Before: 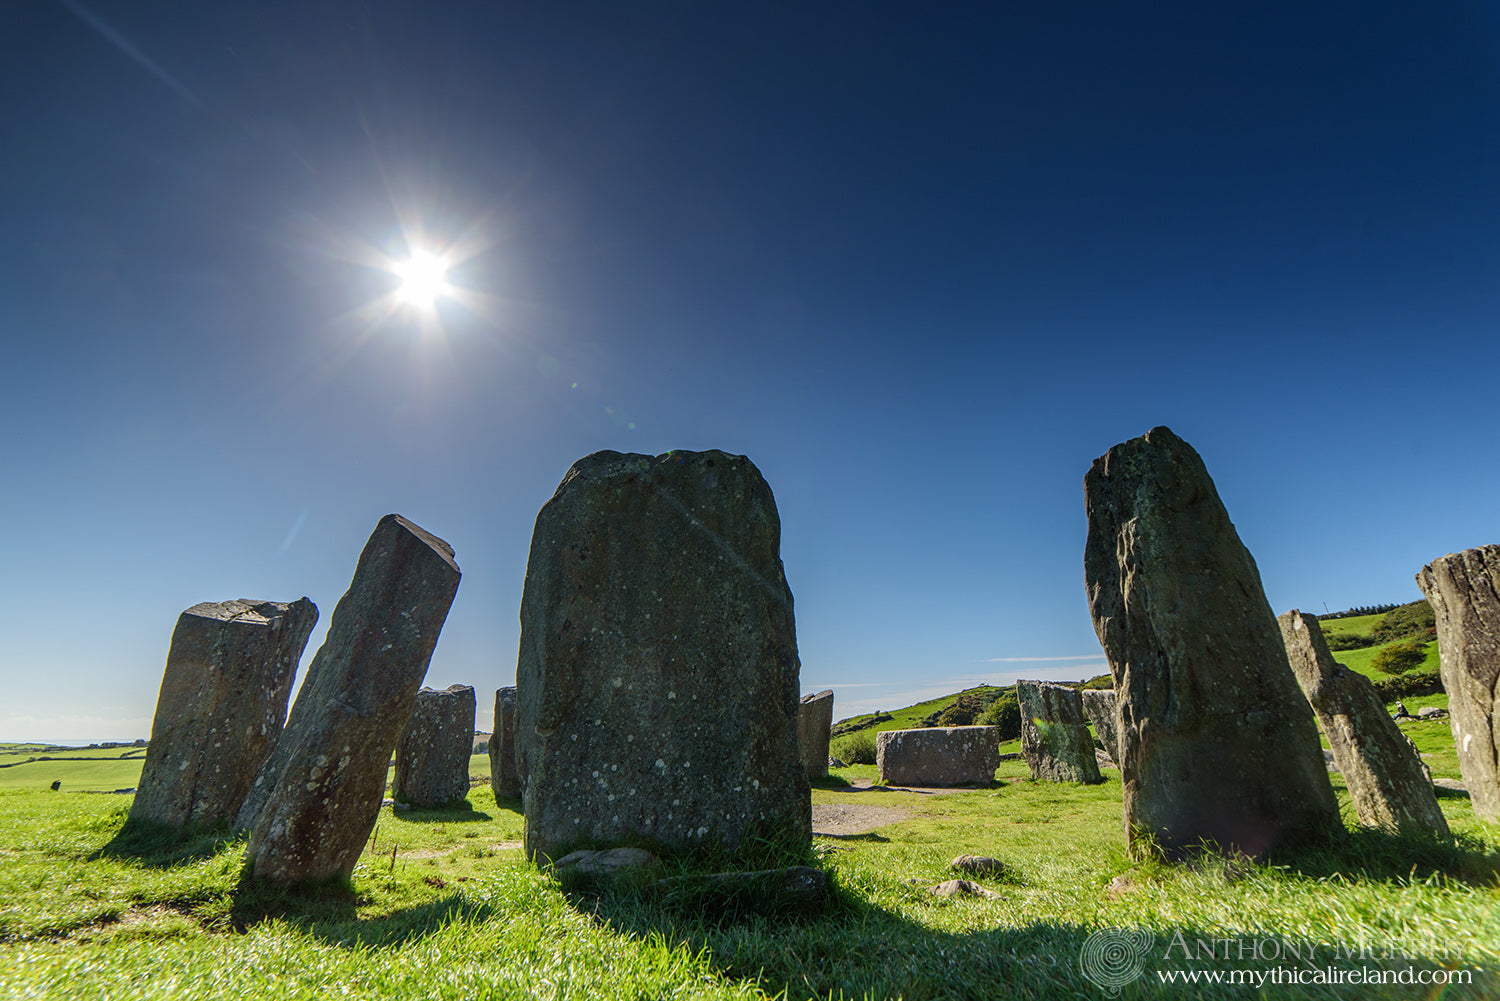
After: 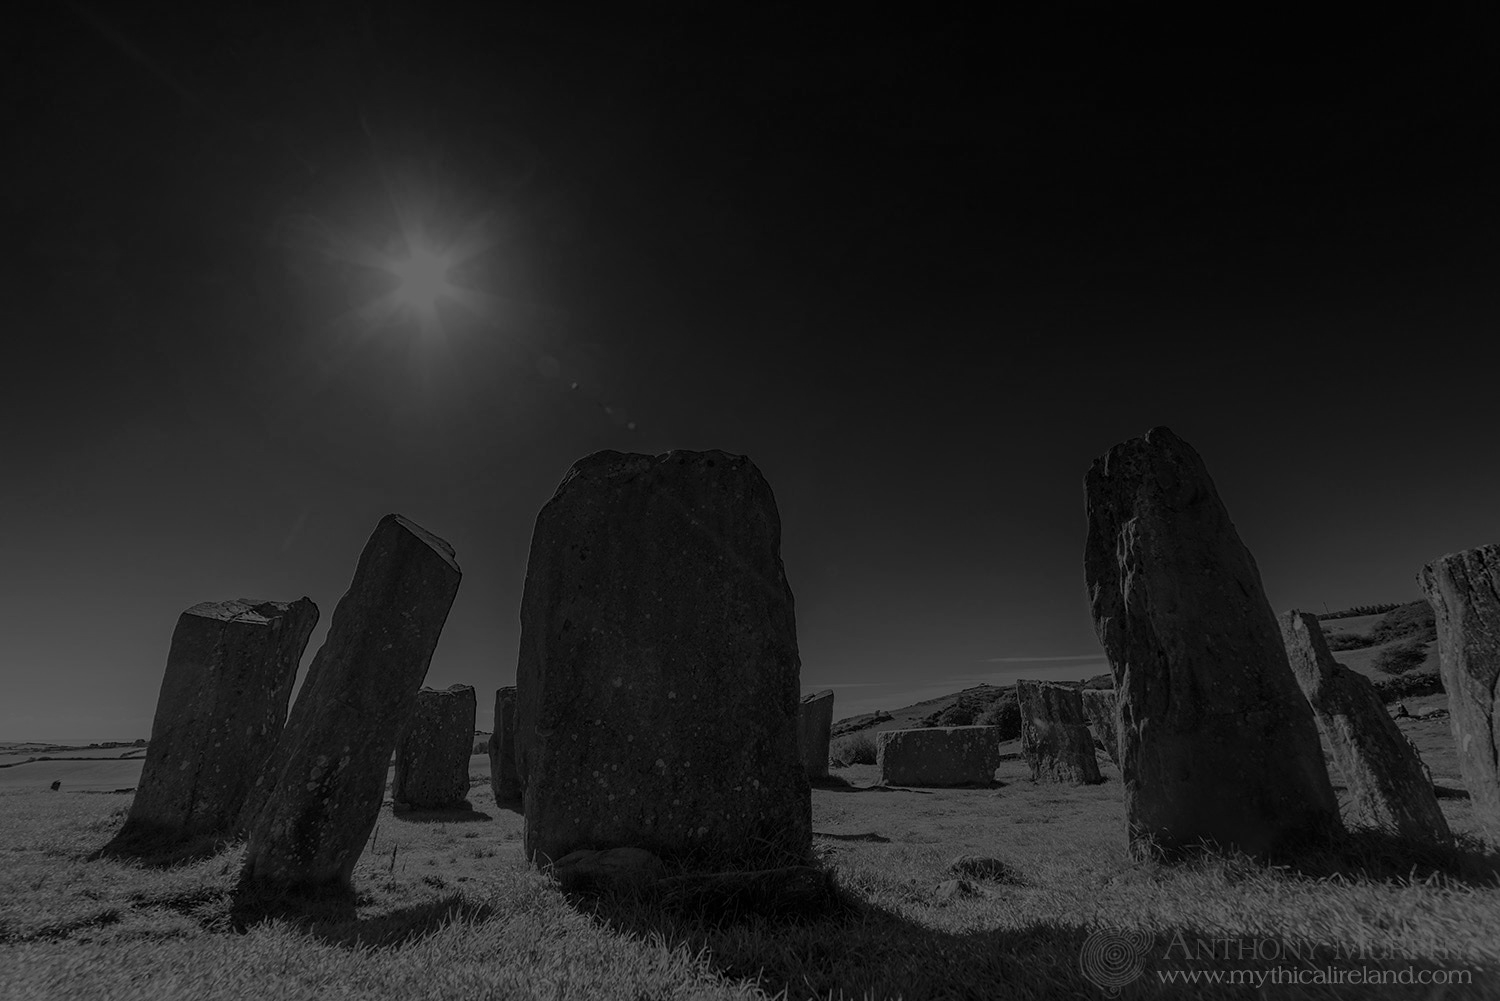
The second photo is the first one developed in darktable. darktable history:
shadows and highlights: shadows -10, white point adjustment 1.5, highlights 10
contrast brightness saturation: contrast -0.03, brightness -0.59, saturation -1
color balance rgb: perceptual saturation grading › global saturation 24.74%, perceptual saturation grading › highlights -51.22%, perceptual saturation grading › mid-tones 19.16%, perceptual saturation grading › shadows 60.98%, global vibrance 50%
filmic rgb: black relative exposure -14 EV, white relative exposure 8 EV, threshold 3 EV, hardness 3.74, latitude 50%, contrast 0.5, color science v5 (2021), contrast in shadows safe, contrast in highlights safe, enable highlight reconstruction true
